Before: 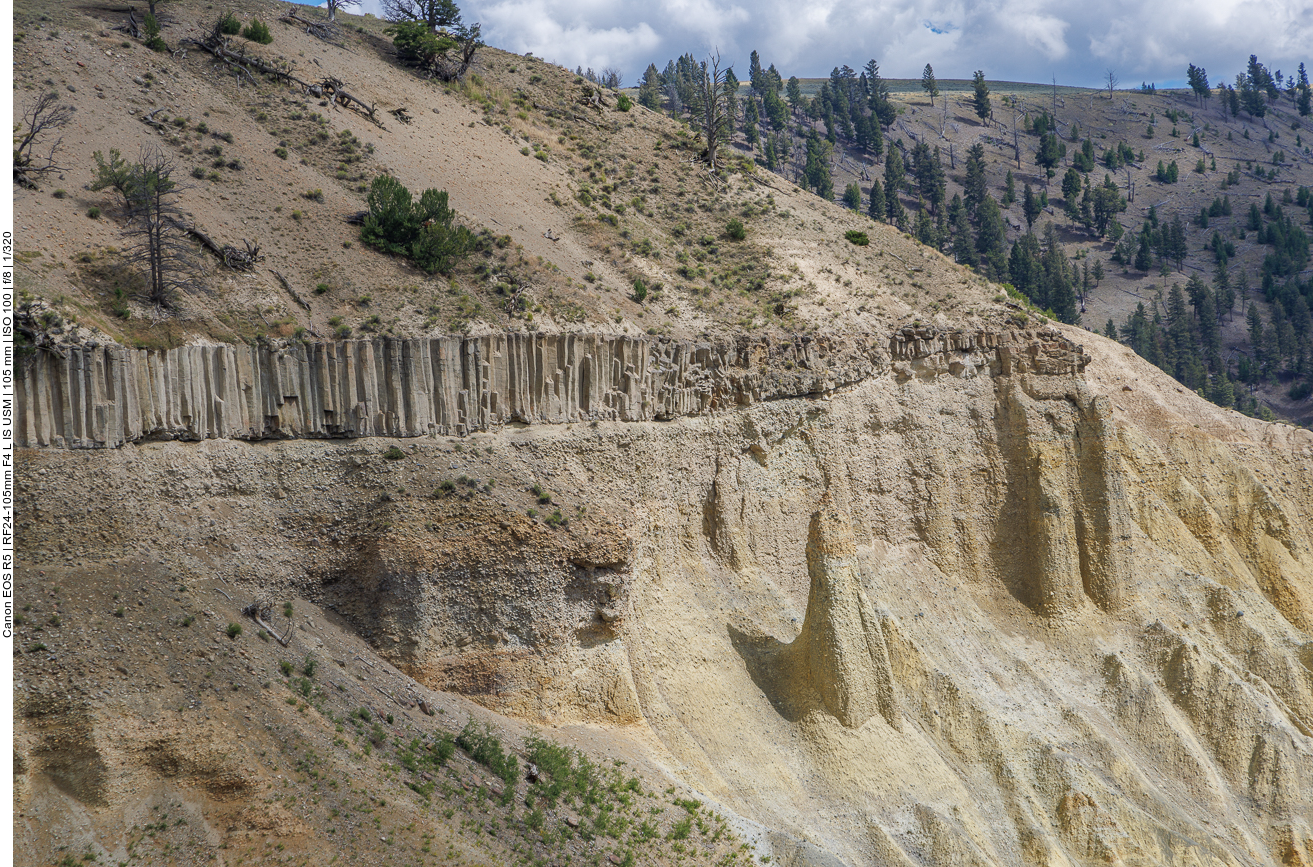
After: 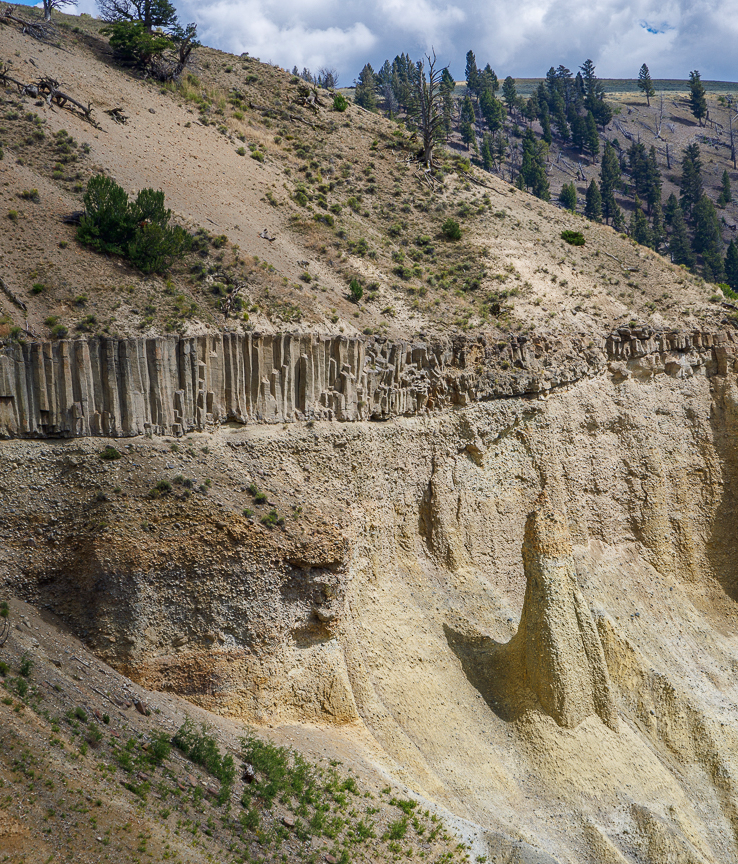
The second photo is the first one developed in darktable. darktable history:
contrast brightness saturation: contrast 0.13, brightness -0.05, saturation 0.16
crop: left 21.674%, right 22.086%
shadows and highlights: shadows -88.03, highlights -35.45, shadows color adjustment 99.15%, highlights color adjustment 0%, soften with gaussian
